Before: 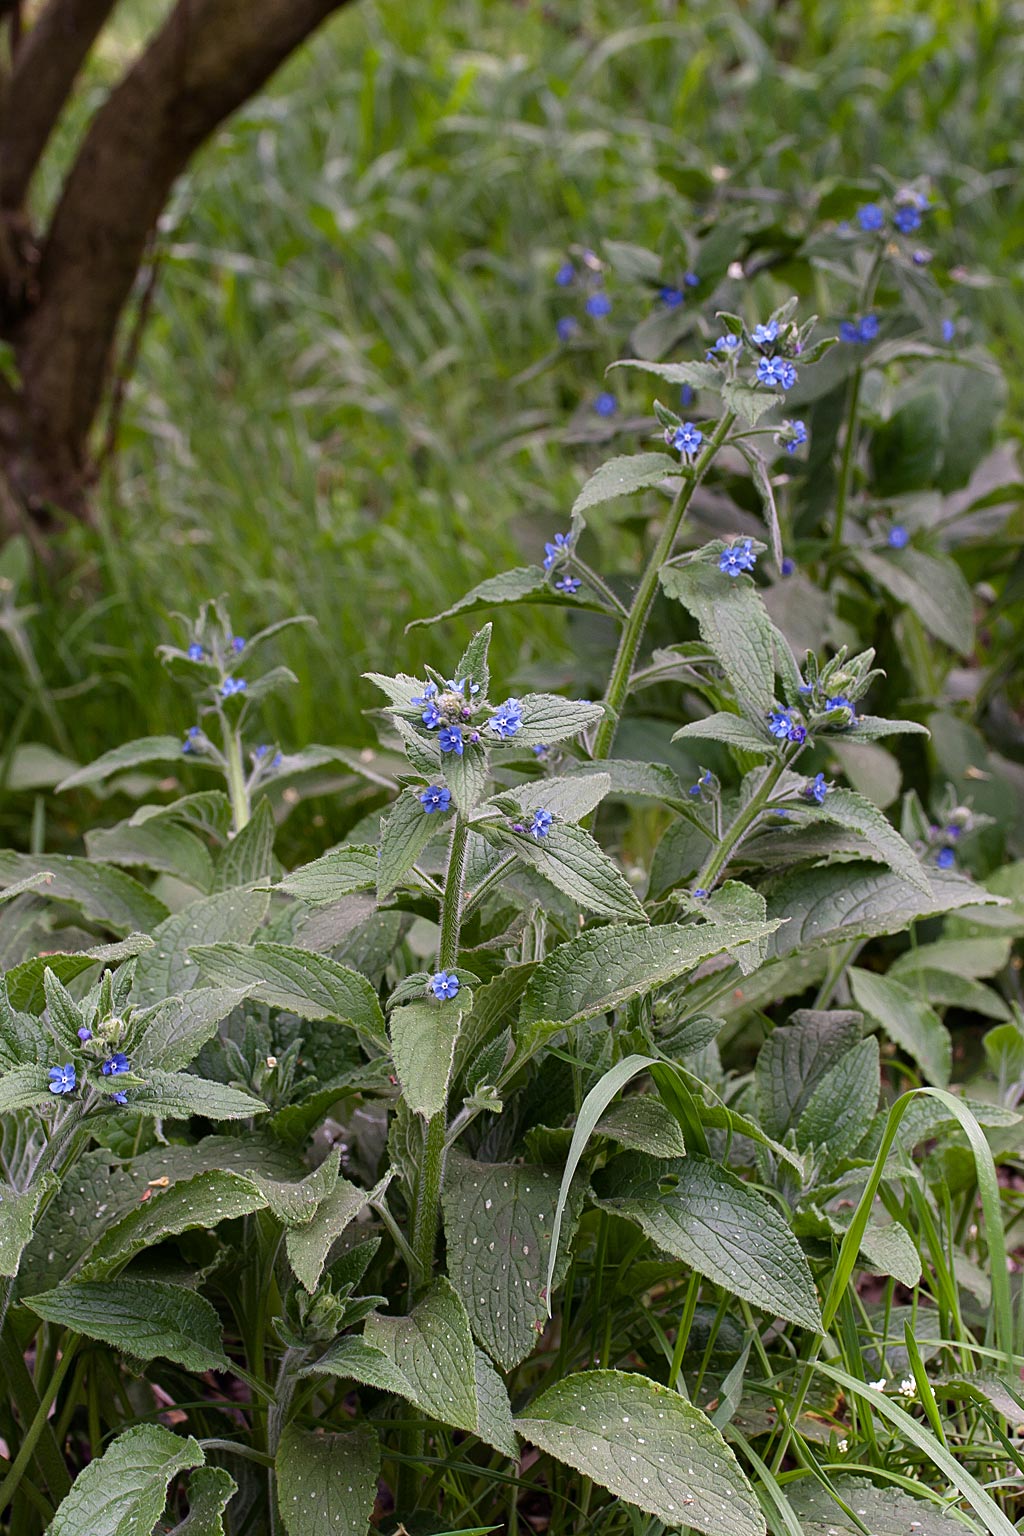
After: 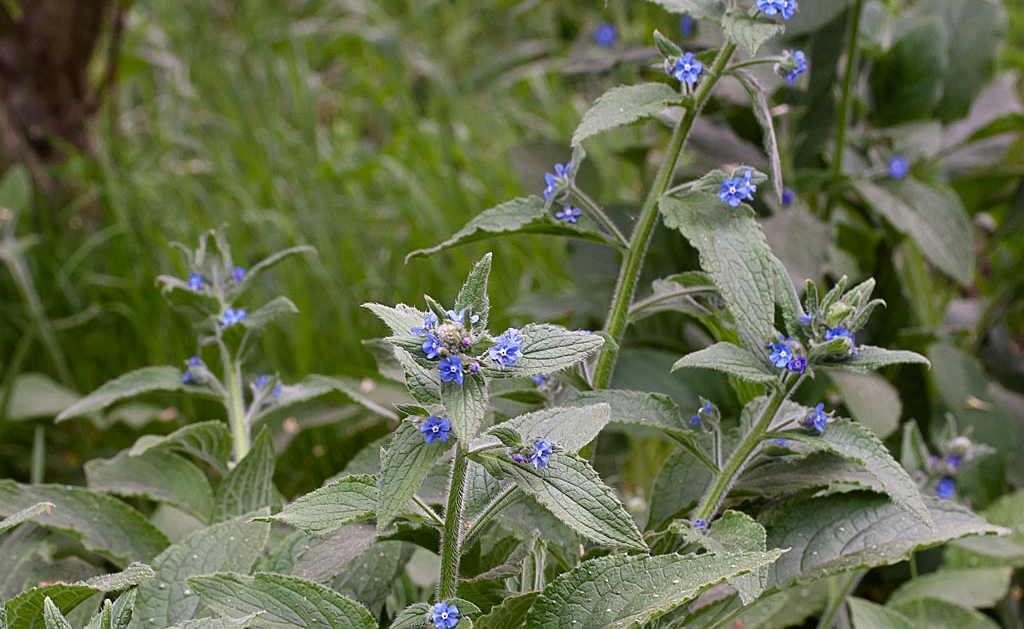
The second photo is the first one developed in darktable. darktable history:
crop and rotate: top 24.147%, bottom 34.861%
exposure: compensate exposure bias true, compensate highlight preservation false
